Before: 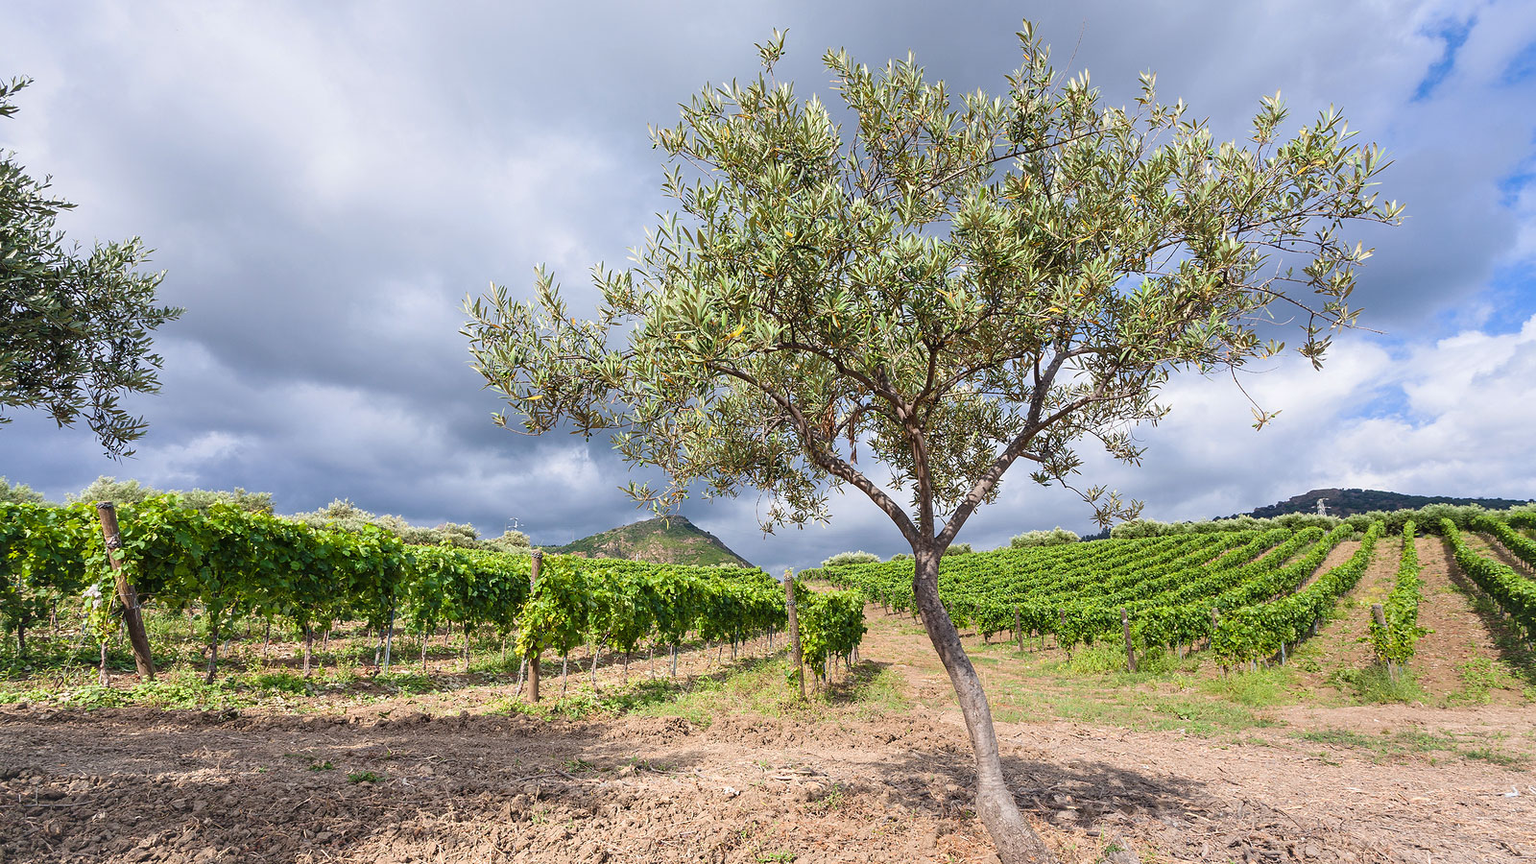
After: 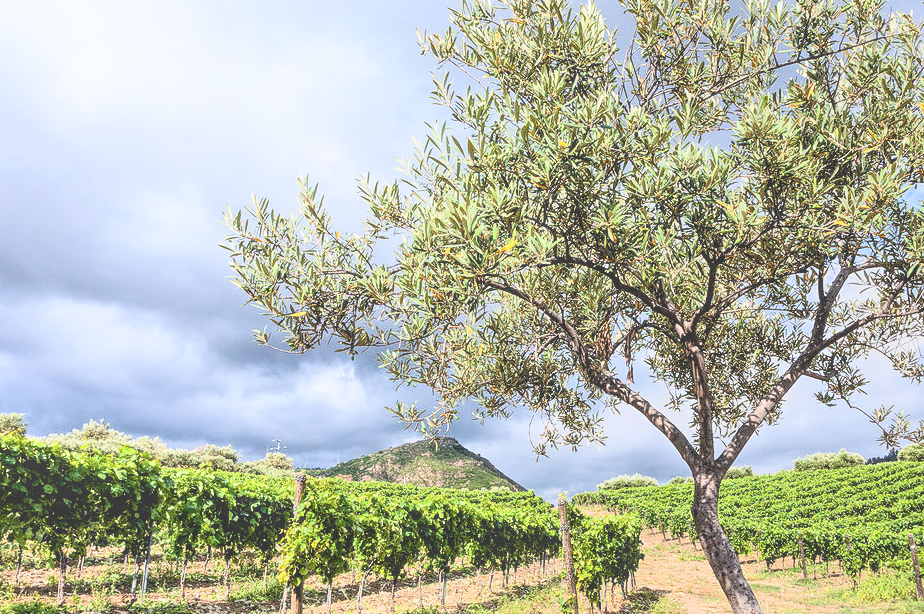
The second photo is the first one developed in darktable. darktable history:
contrast brightness saturation: contrast 0.39, brightness 0.1
crop: left 16.202%, top 11.208%, right 26.045%, bottom 20.557%
rgb levels: levels [[0.029, 0.461, 0.922], [0, 0.5, 1], [0, 0.5, 1]]
local contrast: highlights 73%, shadows 15%, midtone range 0.197
